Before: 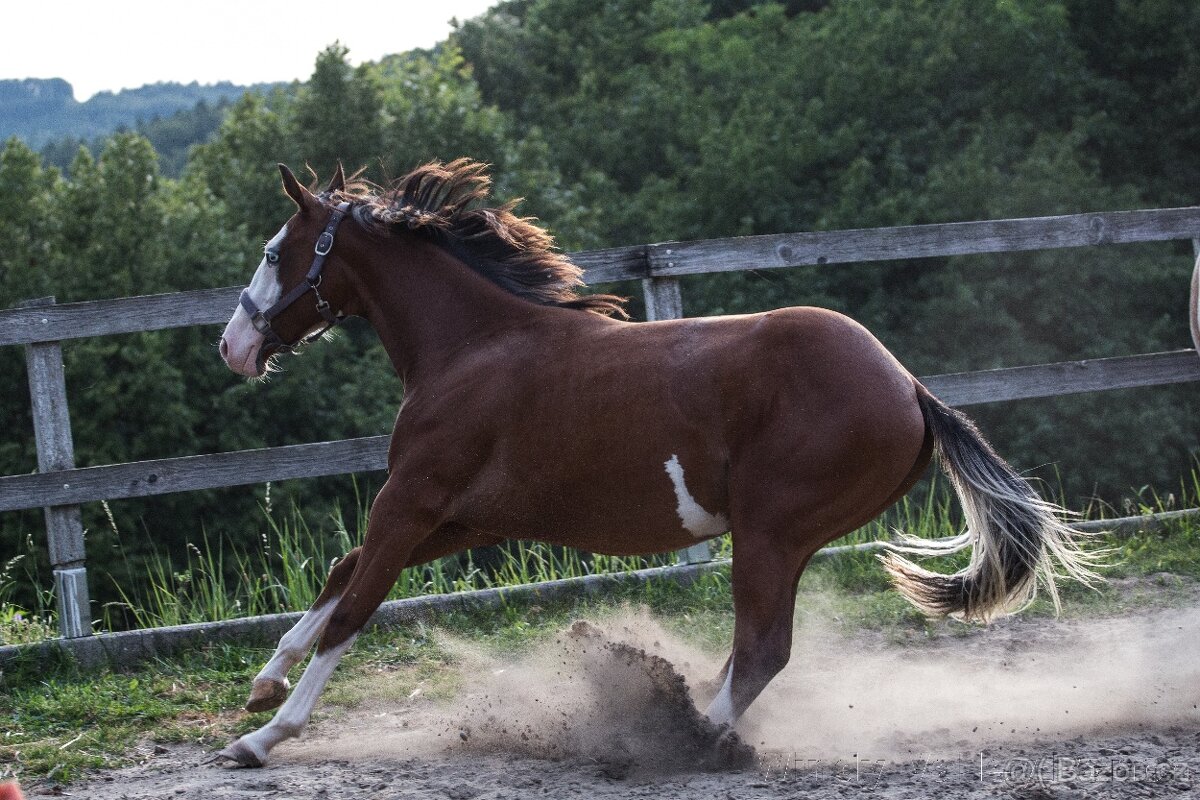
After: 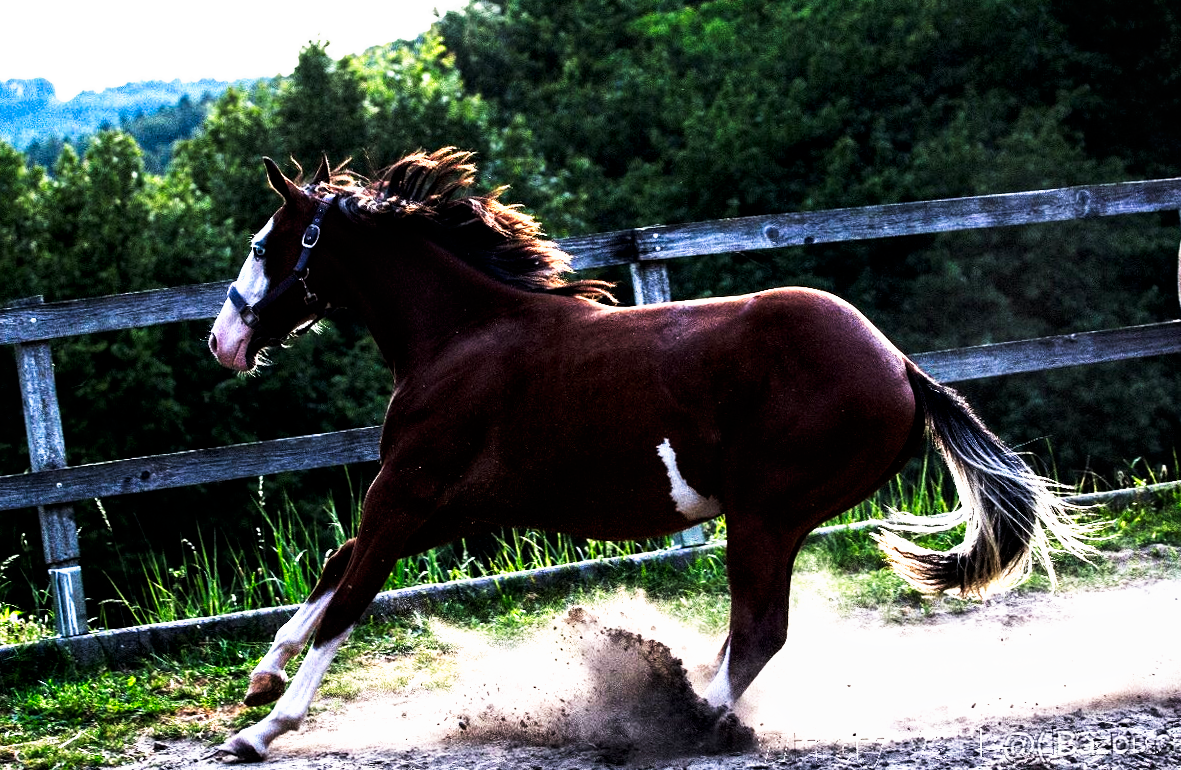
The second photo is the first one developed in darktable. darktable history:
tone curve: curves: ch0 [(0, 0) (0.003, 0) (0.011, 0) (0.025, 0) (0.044, 0.001) (0.069, 0.003) (0.1, 0.003) (0.136, 0.006) (0.177, 0.014) (0.224, 0.056) (0.277, 0.128) (0.335, 0.218) (0.399, 0.346) (0.468, 0.512) (0.543, 0.713) (0.623, 0.898) (0.709, 0.987) (0.801, 0.99) (0.898, 0.99) (1, 1)], preserve colors none
rotate and perspective: rotation -1.42°, crop left 0.016, crop right 0.984, crop top 0.035, crop bottom 0.965
local contrast: mode bilateral grid, contrast 10, coarseness 25, detail 115%, midtone range 0.2
